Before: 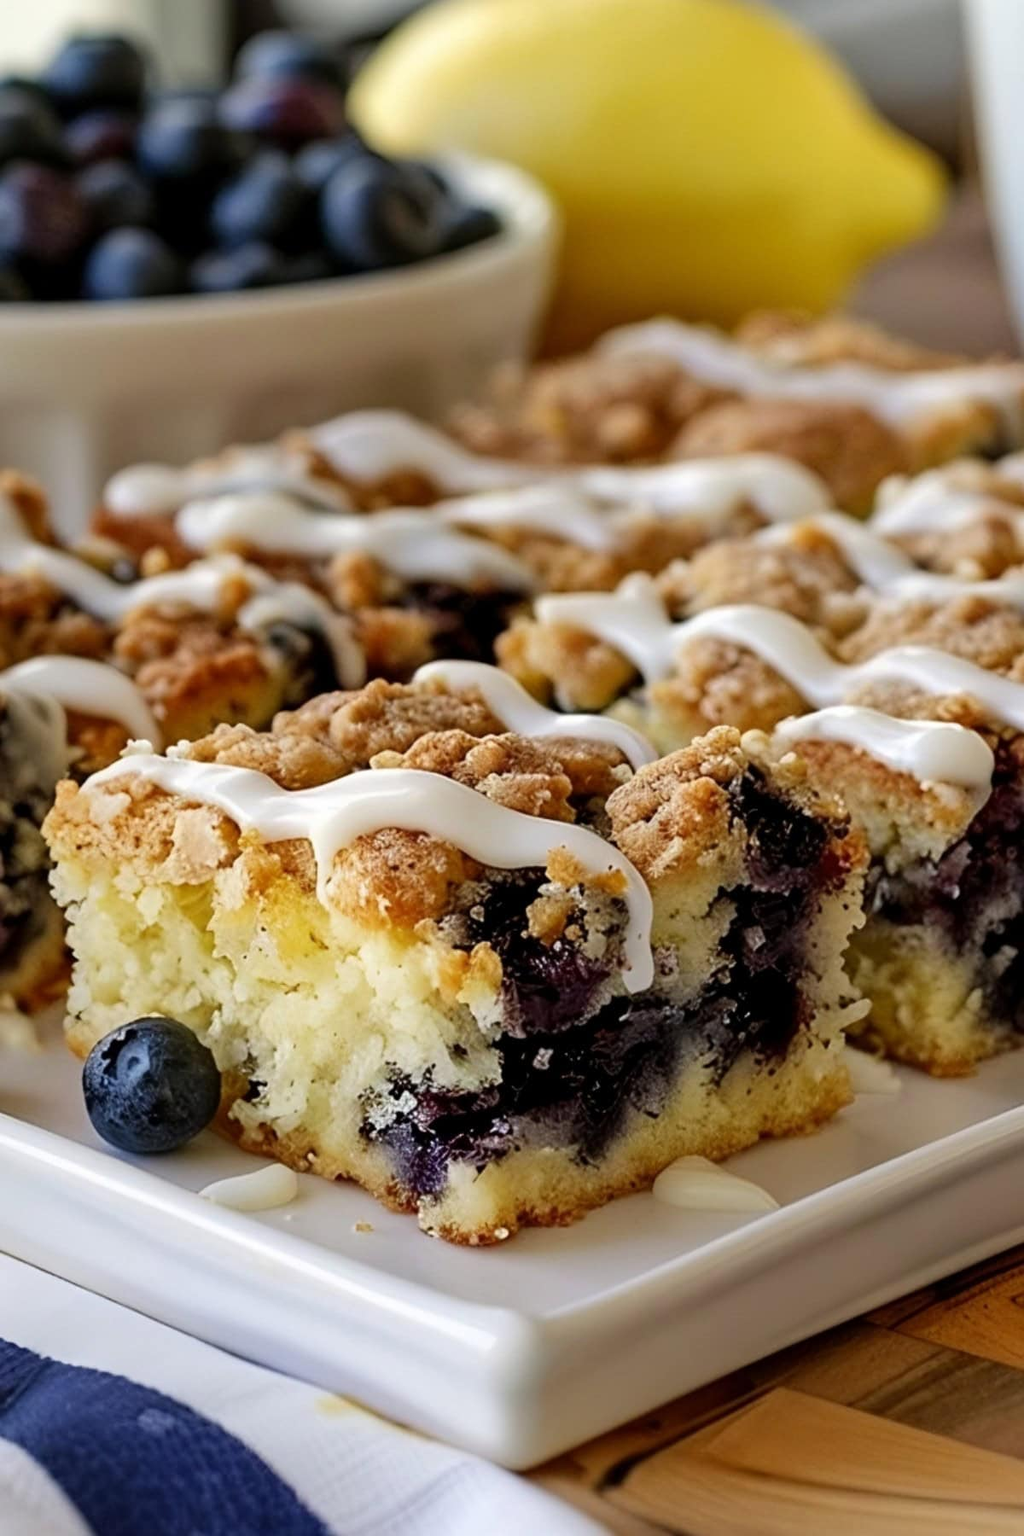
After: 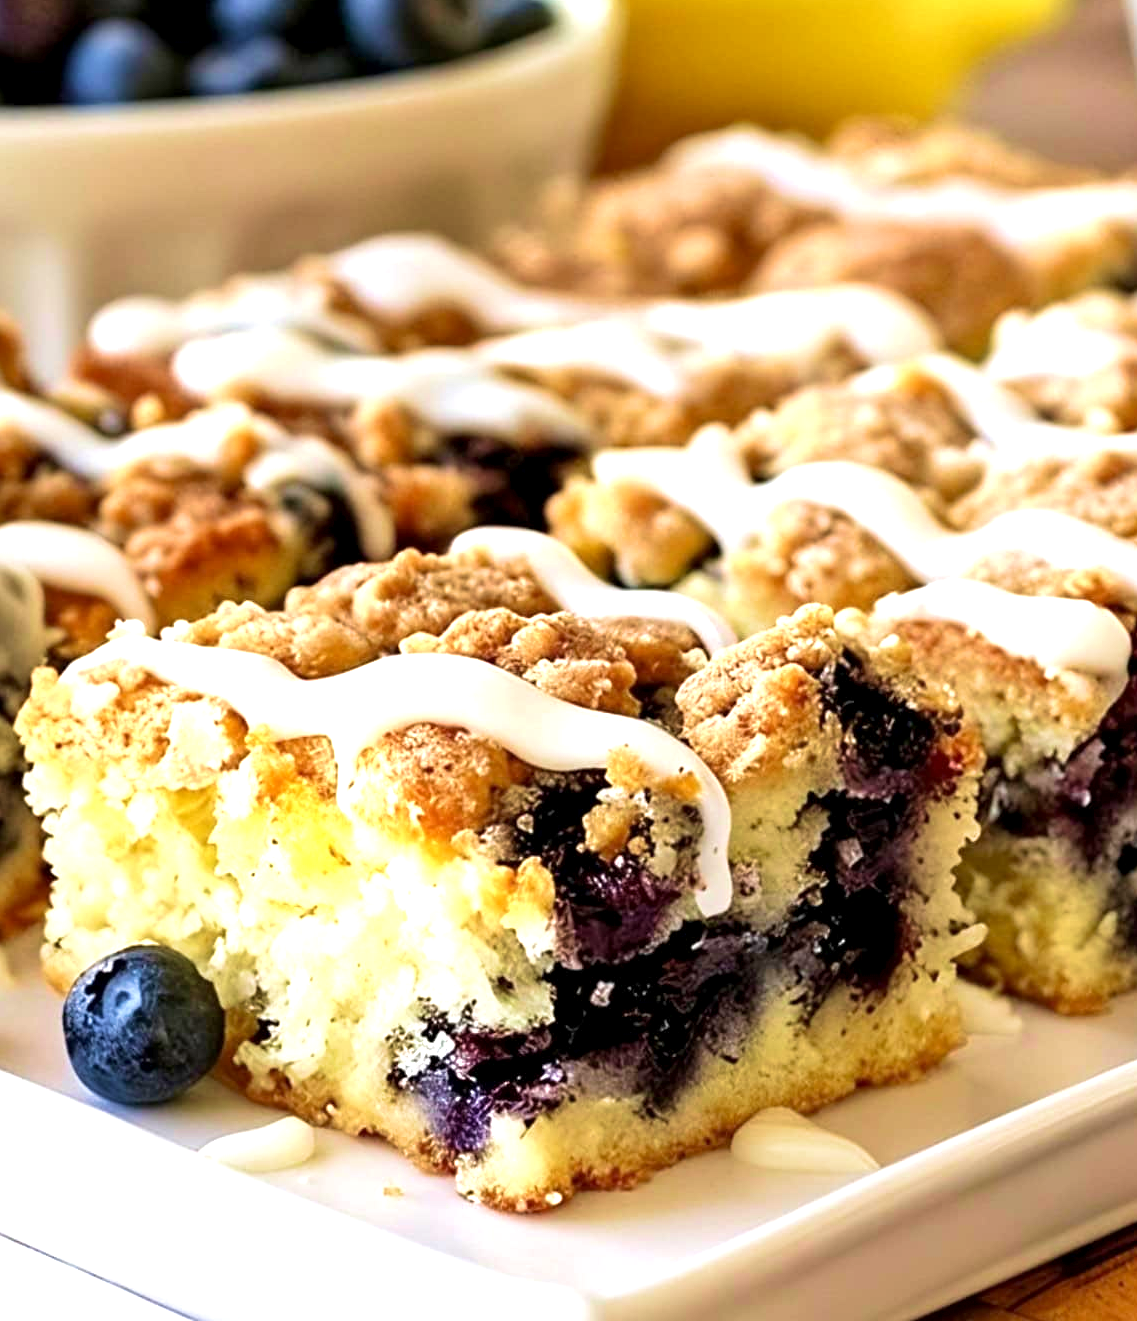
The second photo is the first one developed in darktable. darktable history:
exposure: black level correction 0.001, exposure 1.118 EV, compensate highlight preservation false
crop and rotate: left 2.908%, top 13.74%, right 2.29%, bottom 12.867%
velvia: strength 45.09%
